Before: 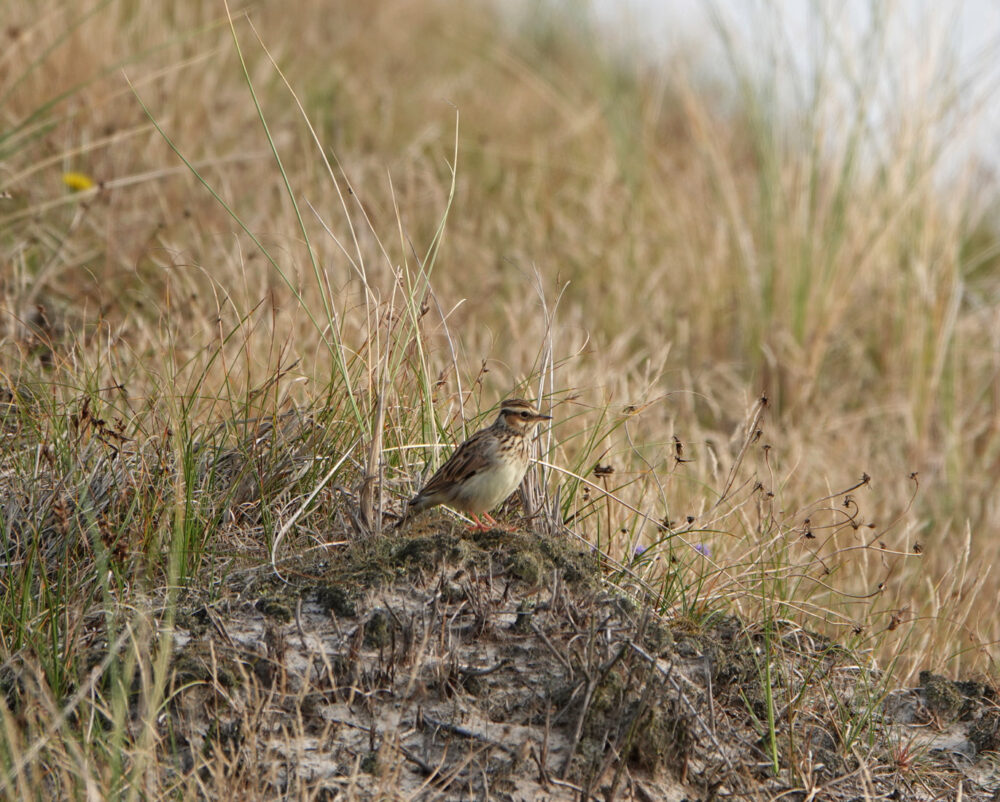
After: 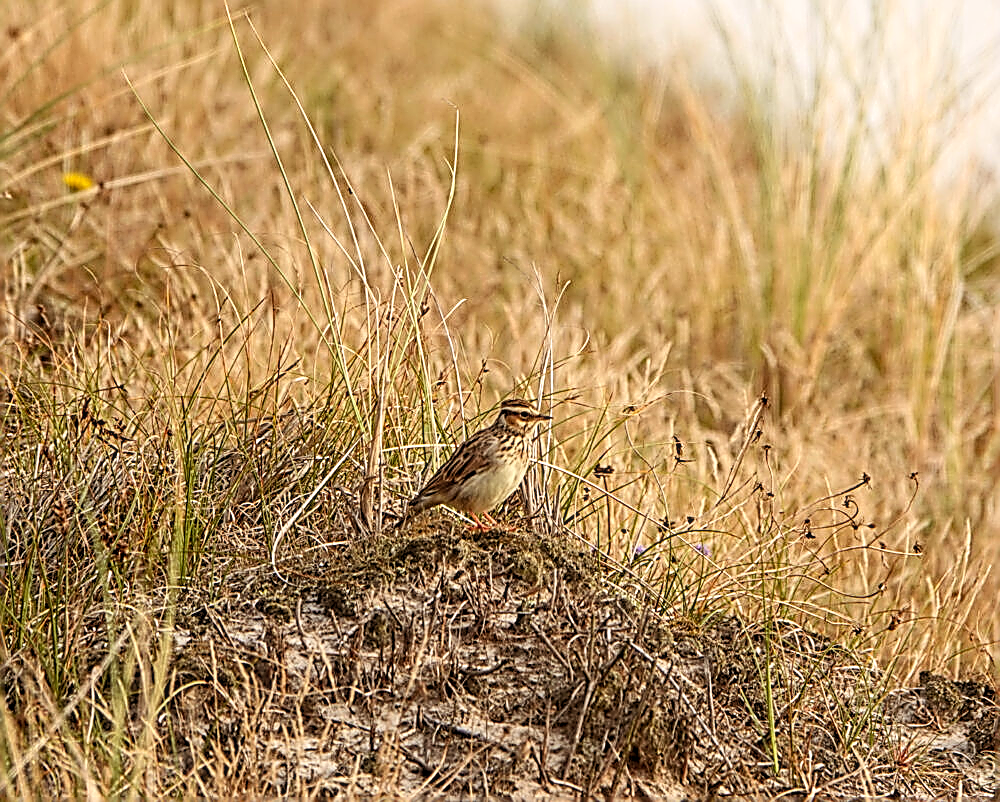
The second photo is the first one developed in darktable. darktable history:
color balance rgb: shadows lift › chroma 4.41%, shadows lift › hue 27°, power › chroma 2.5%, power › hue 70°, highlights gain › chroma 1%, highlights gain › hue 27°, saturation formula JzAzBz (2021)
local contrast: on, module defaults
contrast brightness saturation: contrast 0.2, brightness 0.15, saturation 0.14
sharpen: amount 2
